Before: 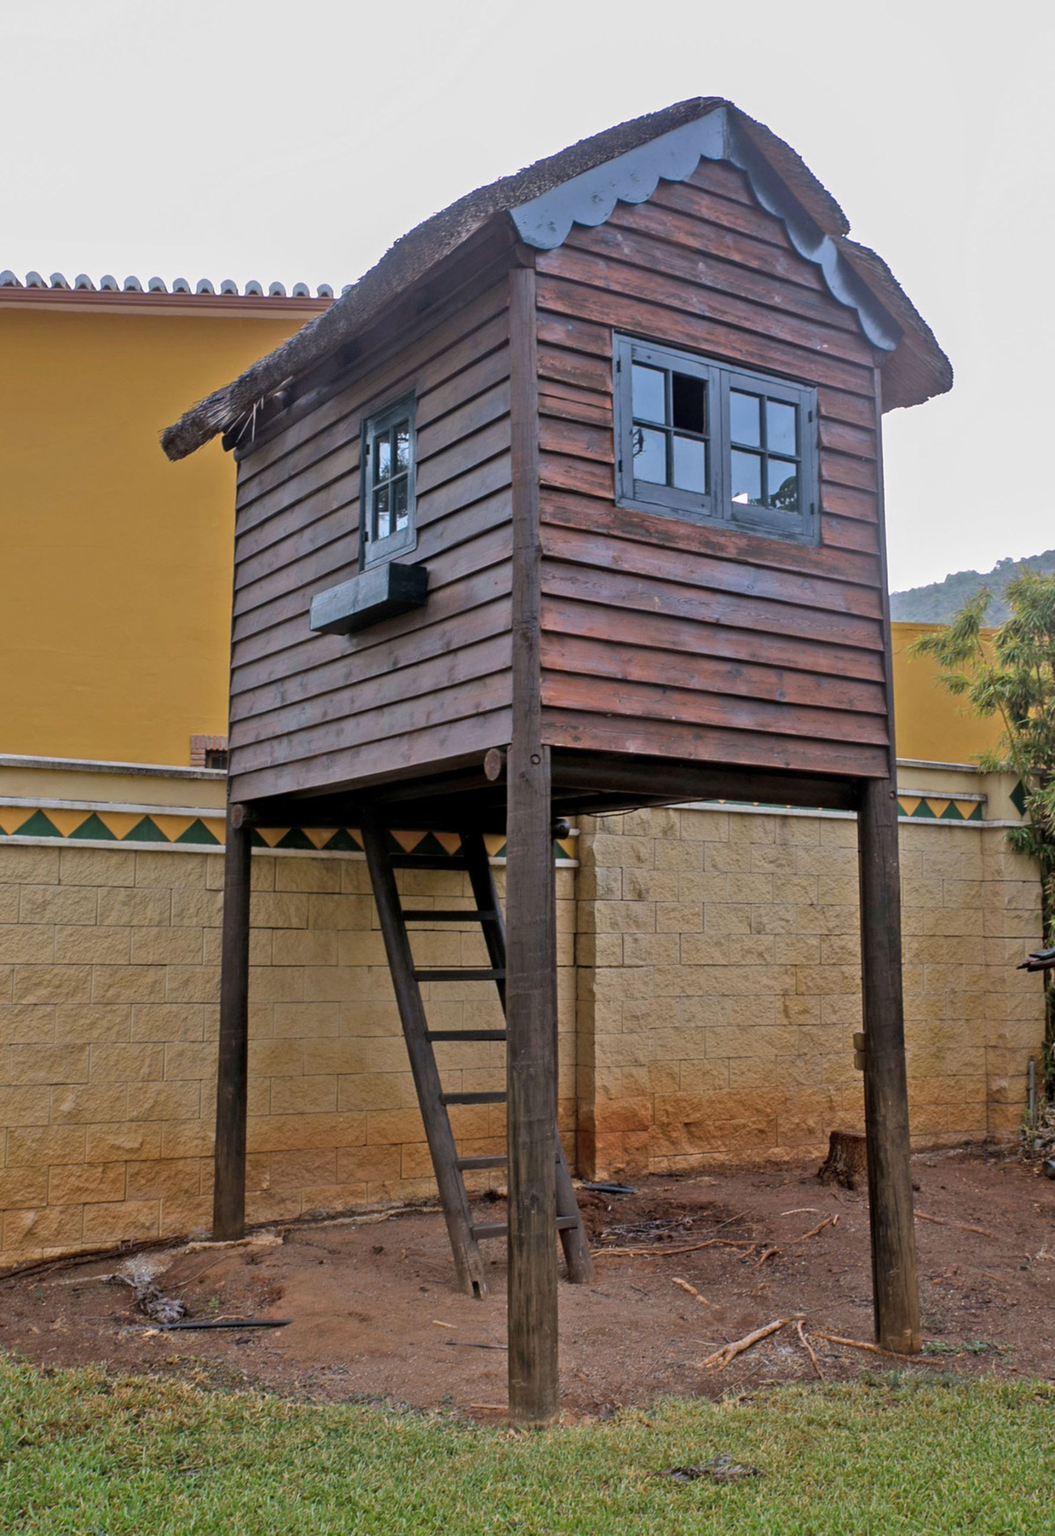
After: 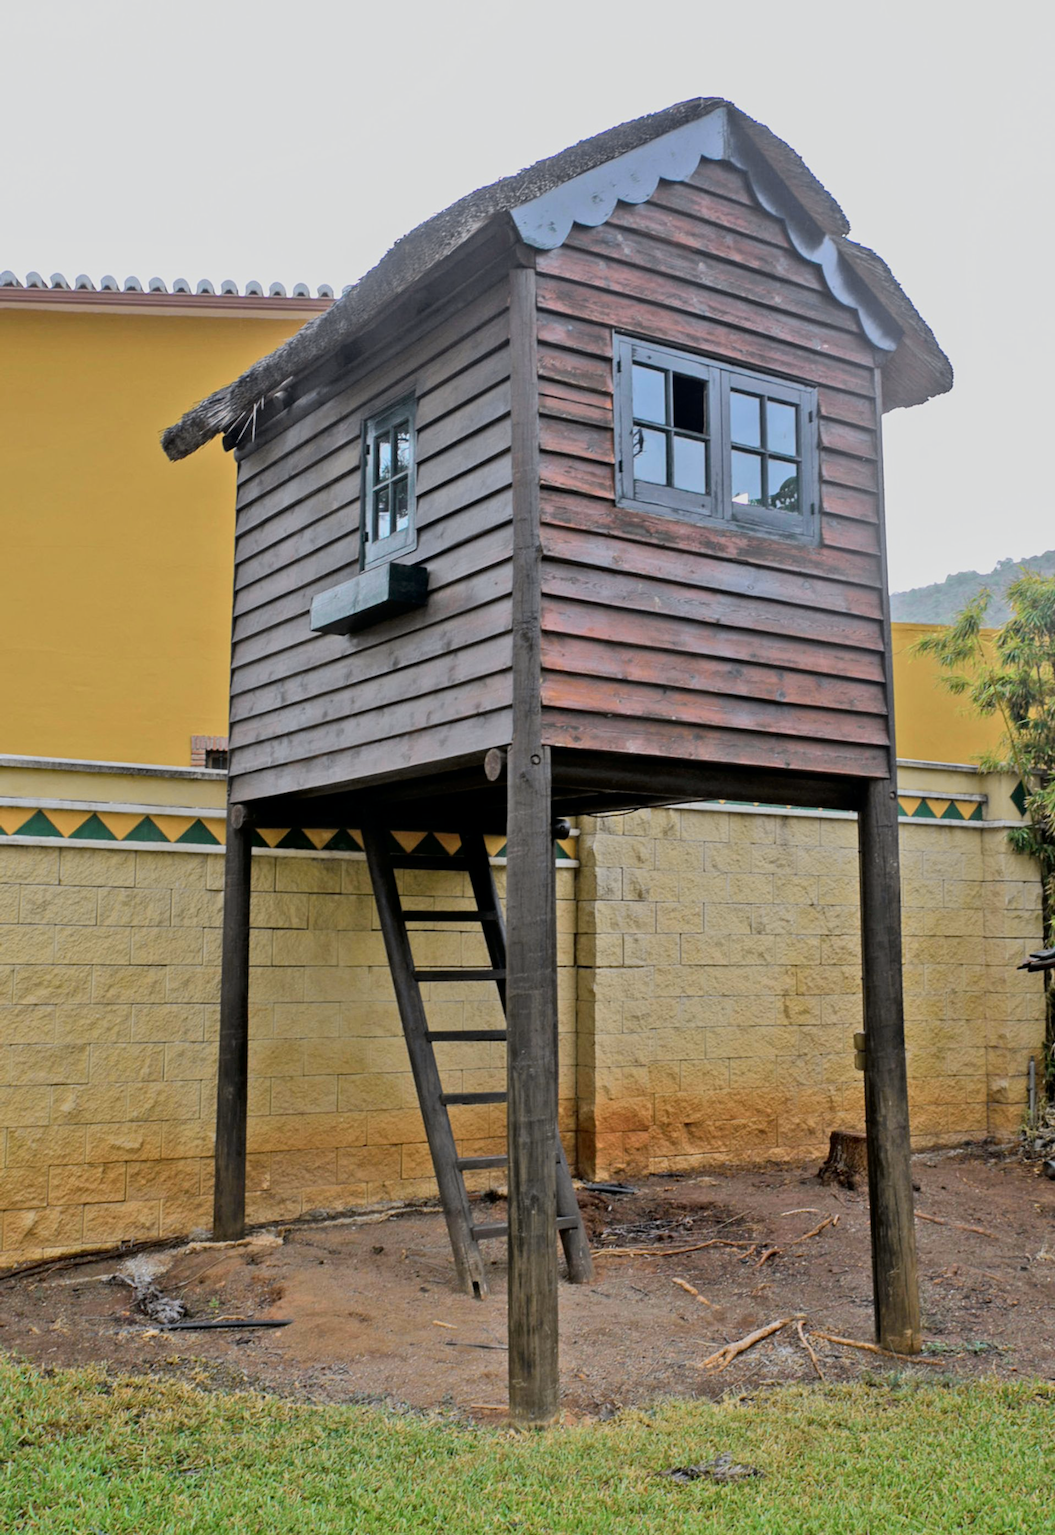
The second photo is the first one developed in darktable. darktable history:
tone curve: curves: ch0 [(0, 0) (0.048, 0.024) (0.099, 0.082) (0.227, 0.255) (0.407, 0.482) (0.543, 0.634) (0.719, 0.77) (0.837, 0.843) (1, 0.906)]; ch1 [(0, 0) (0.3, 0.268) (0.404, 0.374) (0.475, 0.463) (0.501, 0.499) (0.514, 0.502) (0.551, 0.541) (0.643, 0.648) (0.682, 0.674) (0.802, 0.812) (1, 1)]; ch2 [(0, 0) (0.259, 0.207) (0.323, 0.311) (0.364, 0.368) (0.442, 0.461) (0.498, 0.498) (0.531, 0.528) (0.581, 0.602) (0.629, 0.659) (0.768, 0.728) (1, 1)], color space Lab, independent channels, preserve colors none
